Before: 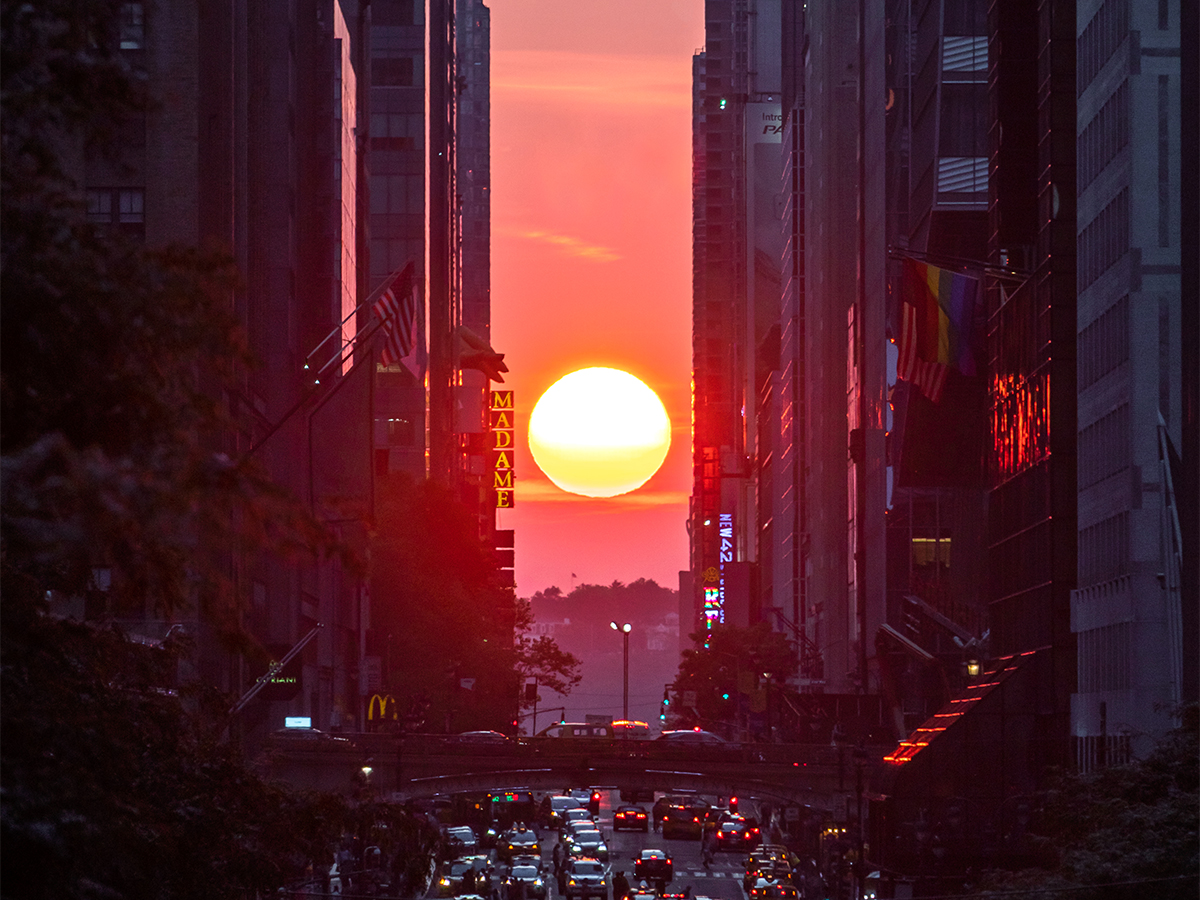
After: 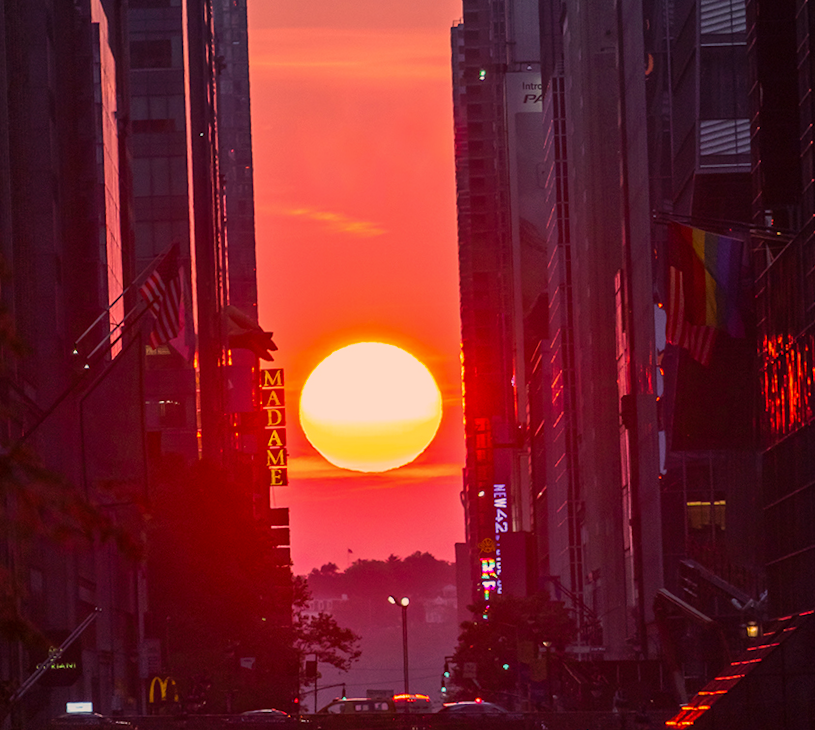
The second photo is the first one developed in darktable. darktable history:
color correction: highlights a* 17.88, highlights b* 18.79
shadows and highlights: radius 121.13, shadows 21.4, white point adjustment -9.72, highlights -14.39, soften with gaussian
rotate and perspective: rotation -2°, crop left 0.022, crop right 0.978, crop top 0.049, crop bottom 0.951
crop: left 18.479%, right 12.2%, bottom 13.971%
